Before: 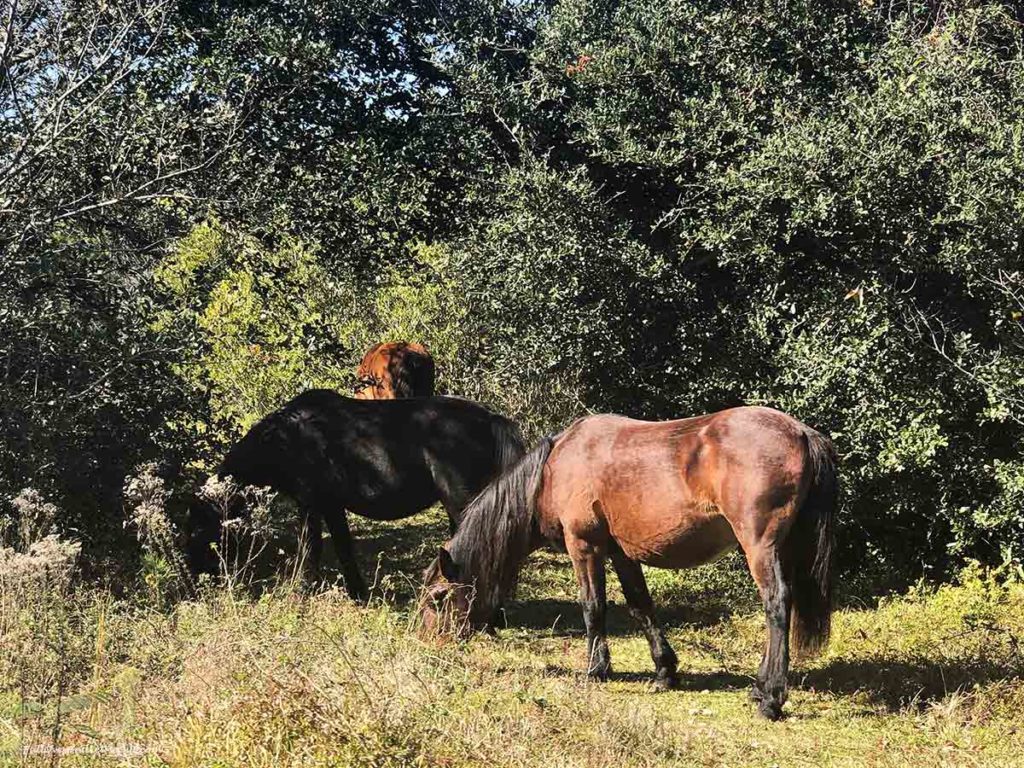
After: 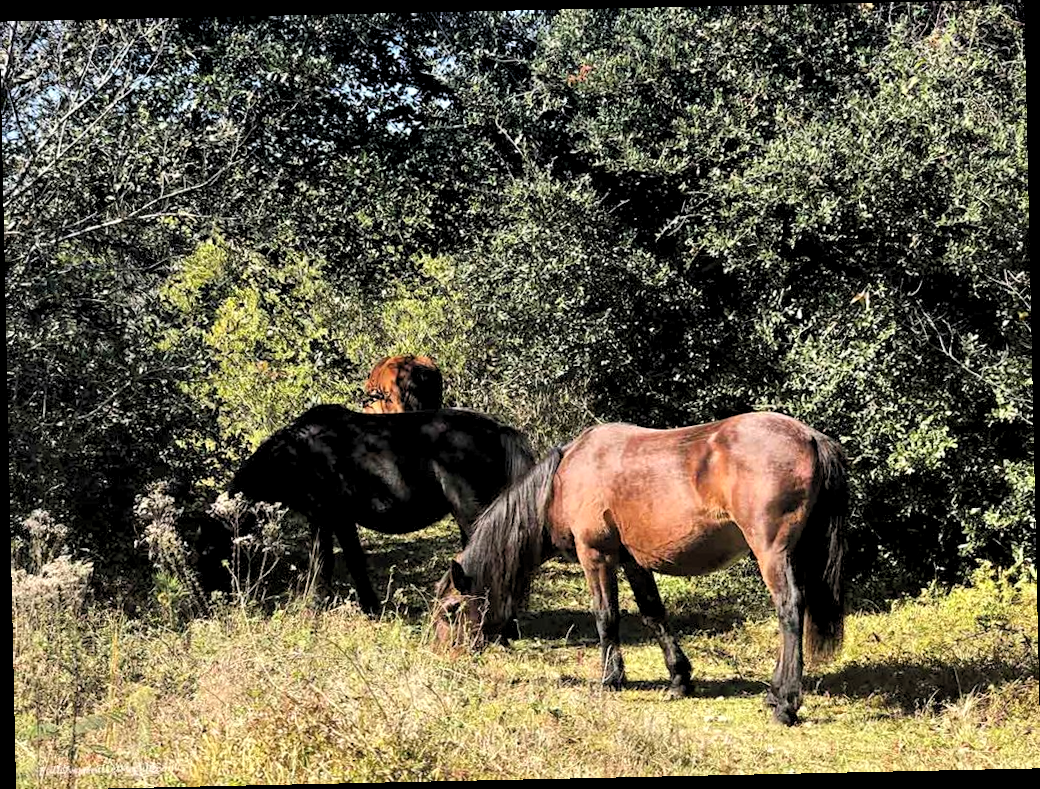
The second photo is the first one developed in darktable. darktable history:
rotate and perspective: rotation -1.24°, automatic cropping off
rgb levels: levels [[0.01, 0.419, 0.839], [0, 0.5, 1], [0, 0.5, 1]]
